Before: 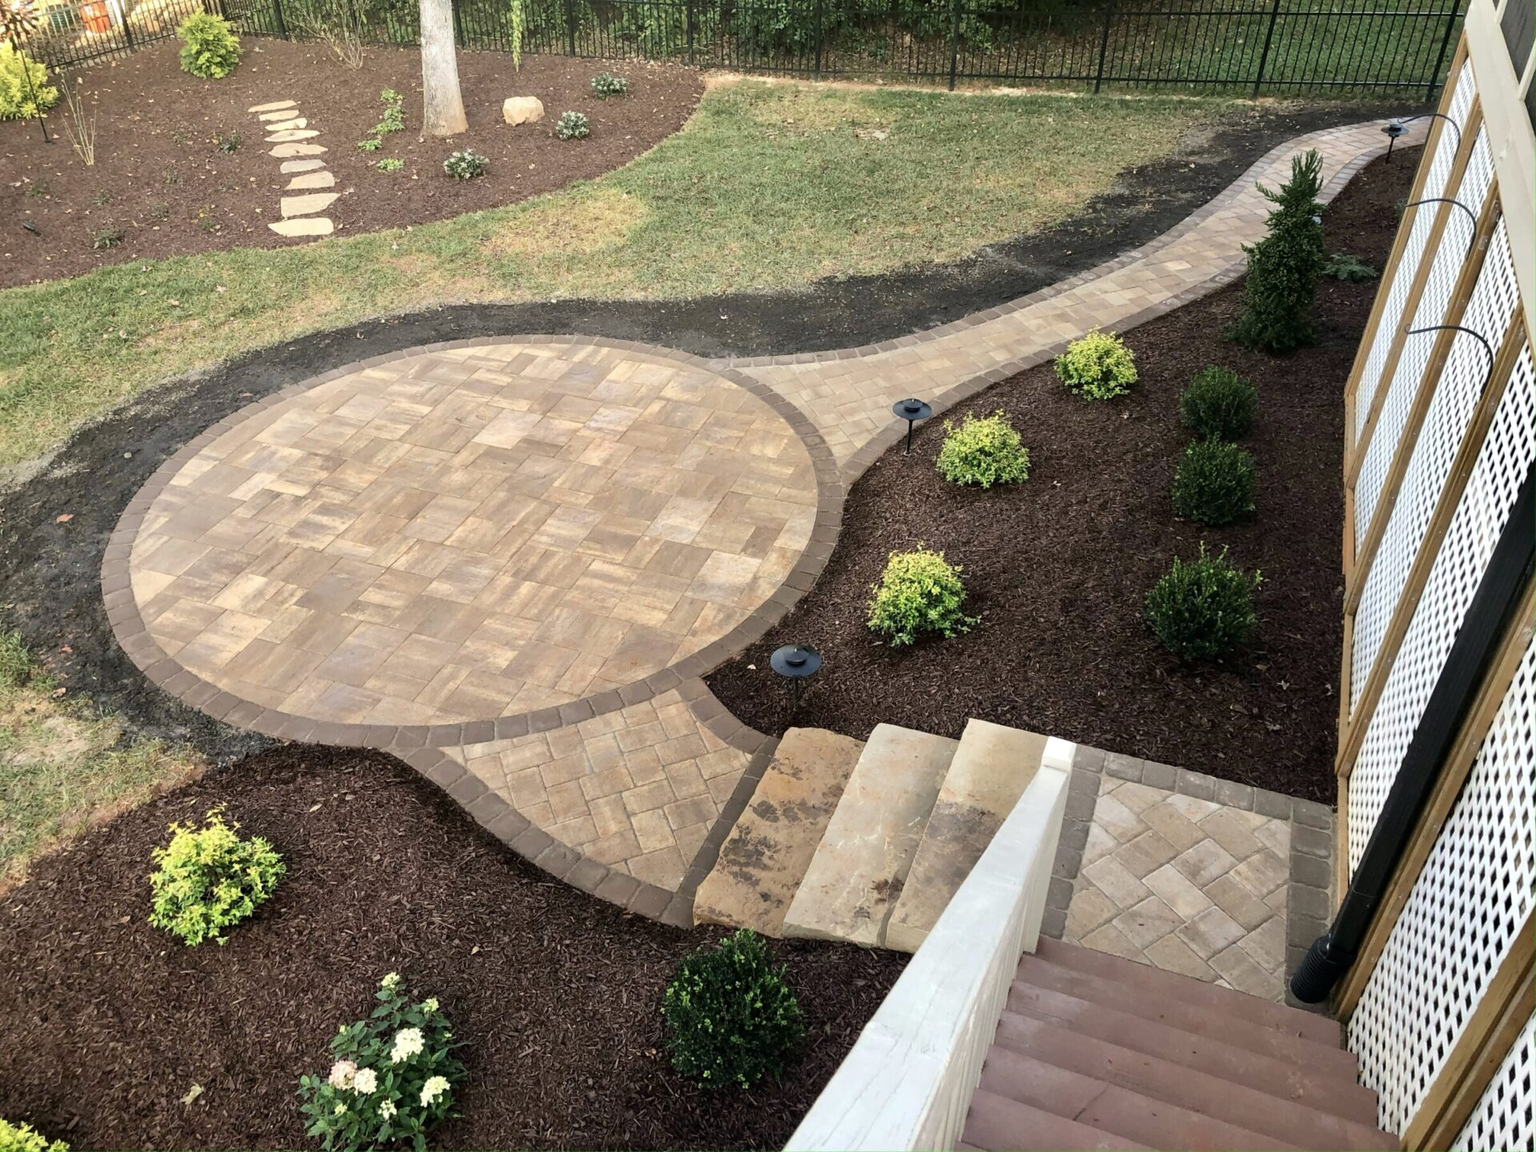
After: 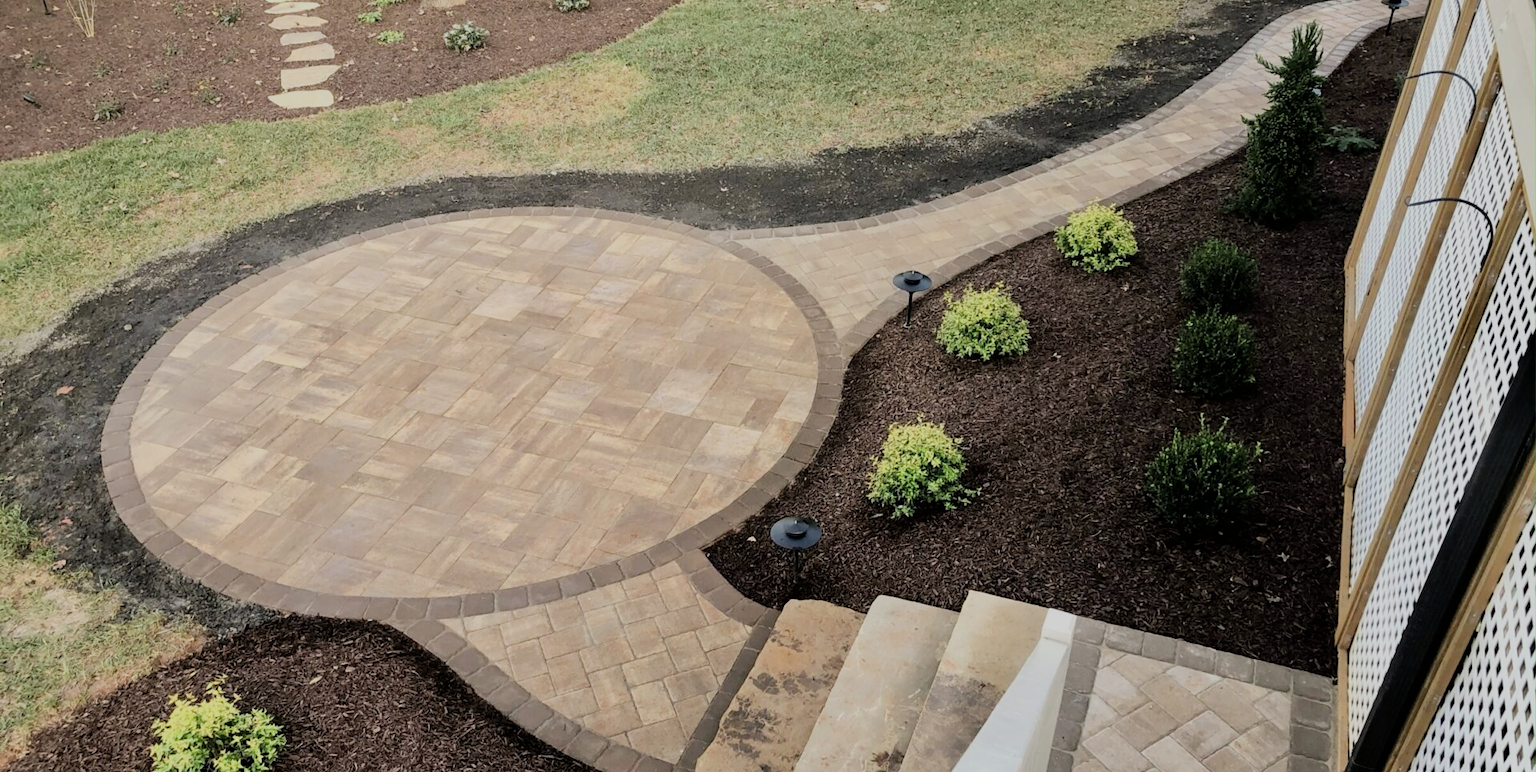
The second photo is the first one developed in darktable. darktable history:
exposure: black level correction 0.001, compensate highlight preservation false
crop: top 11.136%, bottom 21.849%
filmic rgb: black relative exposure -8.48 EV, white relative exposure 5.56 EV, hardness 3.39, contrast 1.024
